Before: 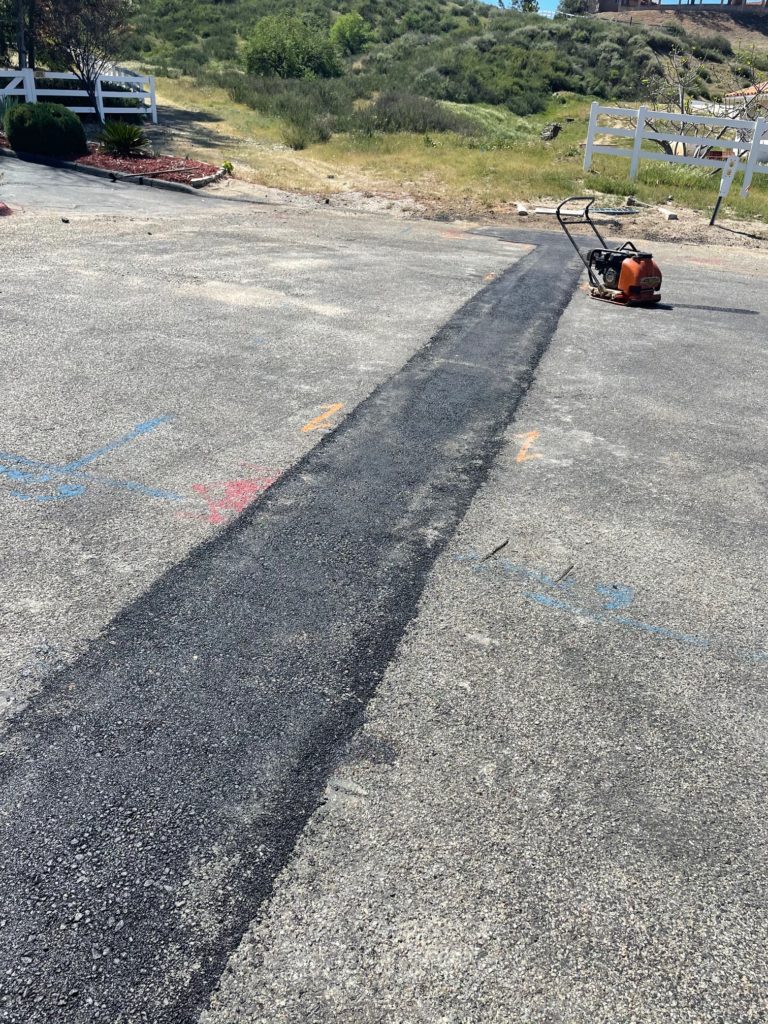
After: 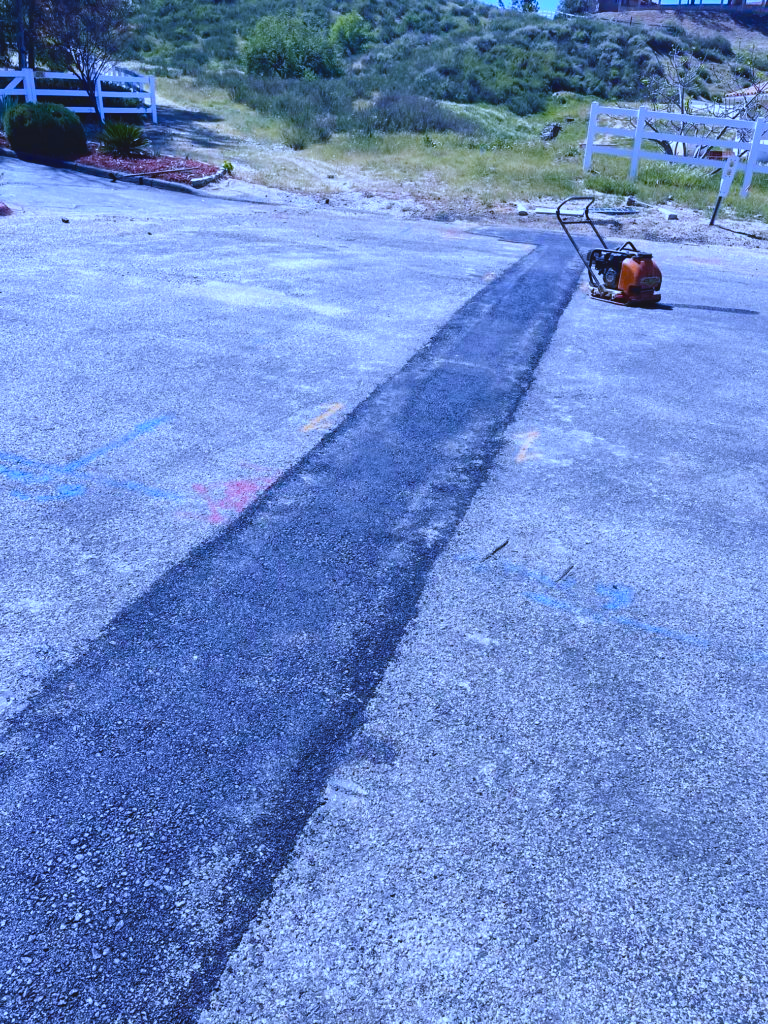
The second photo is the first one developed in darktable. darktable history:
color balance rgb: shadows lift › chroma 2%, shadows lift › hue 247.2°, power › chroma 0.3%, power › hue 25.2°, highlights gain › chroma 3%, highlights gain › hue 60°, global offset › luminance 0.75%, perceptual saturation grading › global saturation 20%, perceptual saturation grading › highlights -20%, perceptual saturation grading › shadows 30%, global vibrance 20%
white balance: red 0.766, blue 1.537
exposure: compensate exposure bias true, compensate highlight preservation false
